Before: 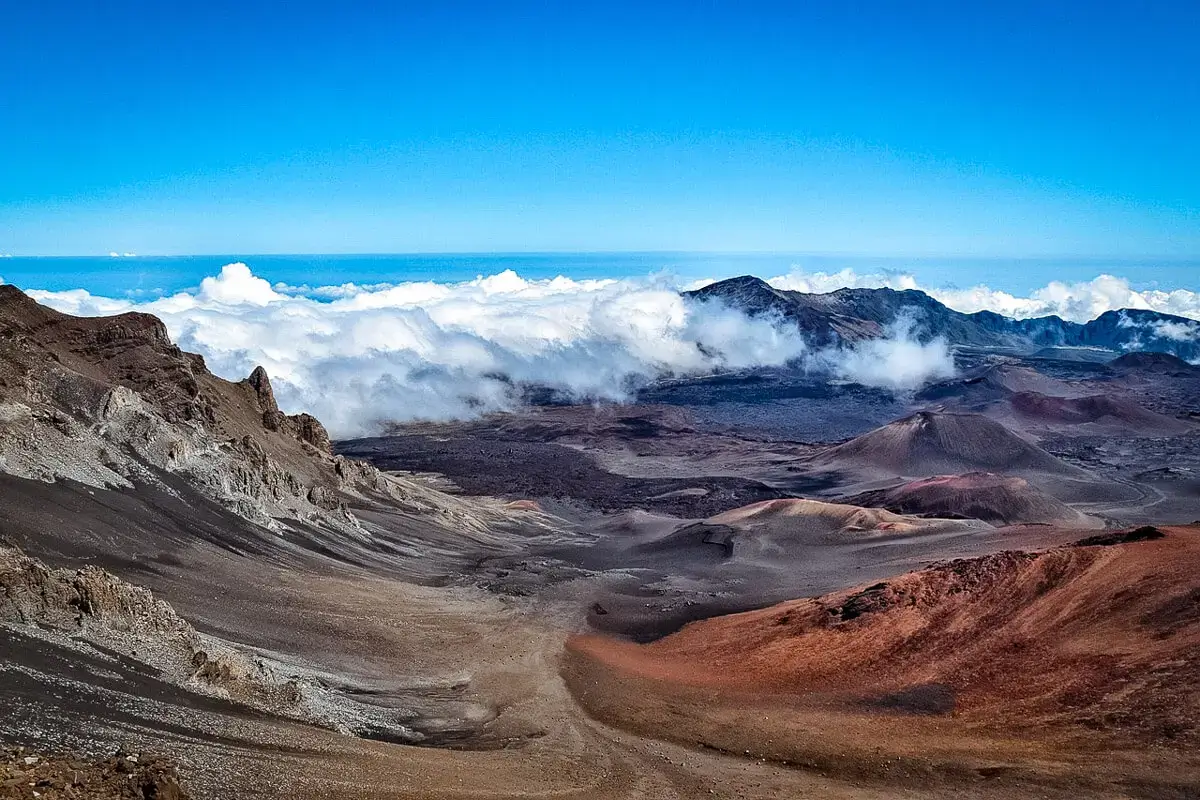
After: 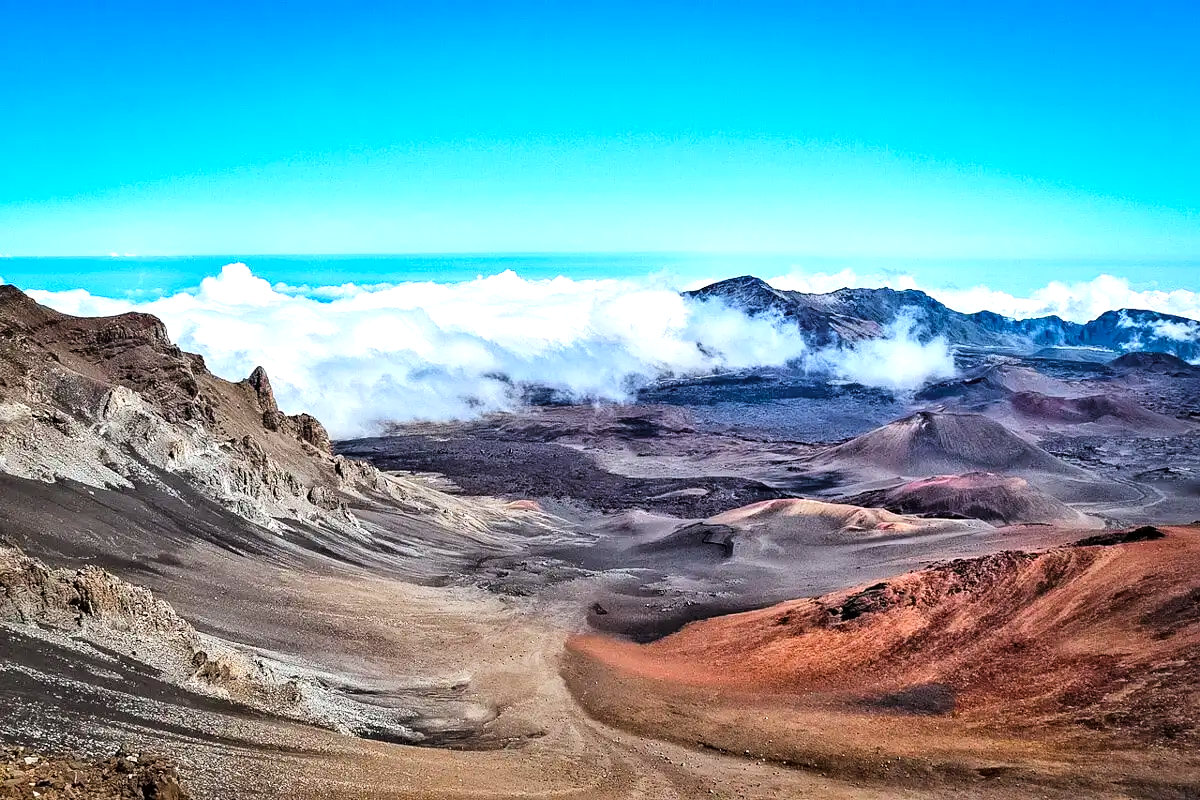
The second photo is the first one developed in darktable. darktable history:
tone curve: curves: ch0 [(0, 0) (0.004, 0.001) (0.133, 0.112) (0.325, 0.362) (0.832, 0.893) (1, 1)], color space Lab, linked channels, preserve colors none
exposure: exposure 0.6 EV, compensate highlight preservation false
